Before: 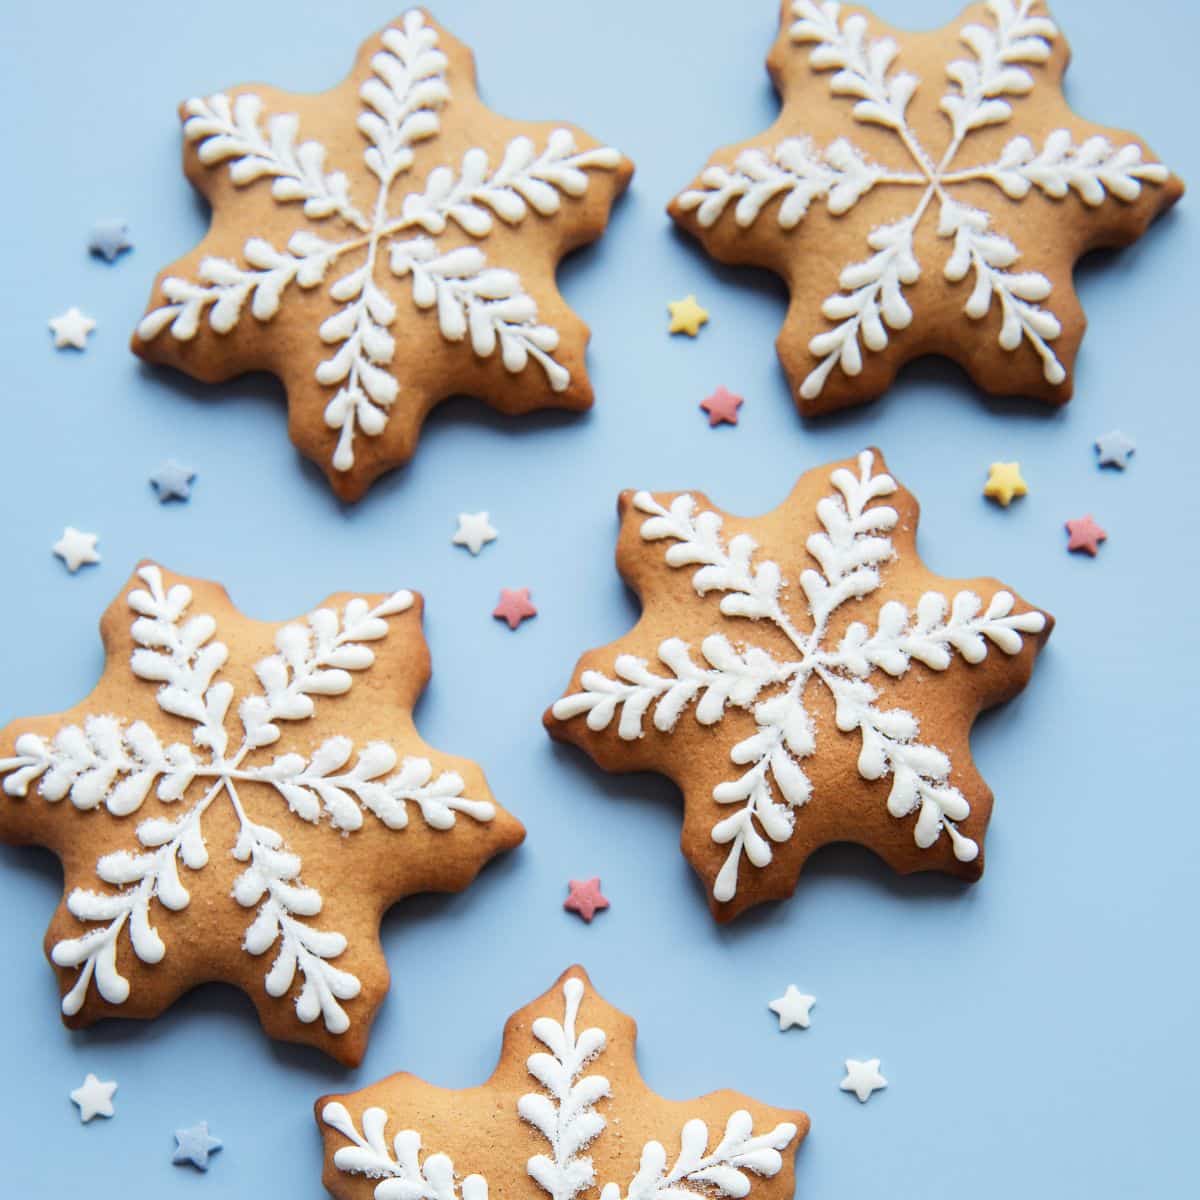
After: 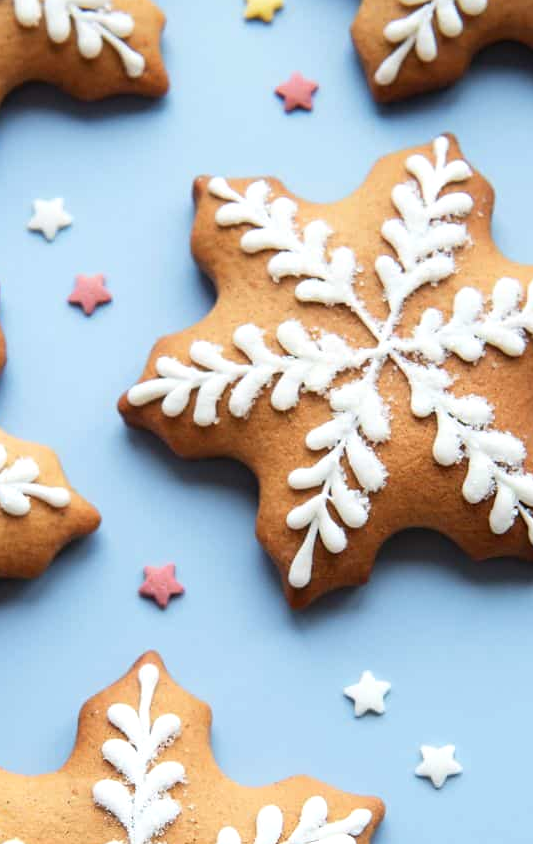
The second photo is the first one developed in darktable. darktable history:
exposure: exposure 0.191 EV, compensate highlight preservation false
crop: left 35.432%, top 26.233%, right 20.145%, bottom 3.432%
